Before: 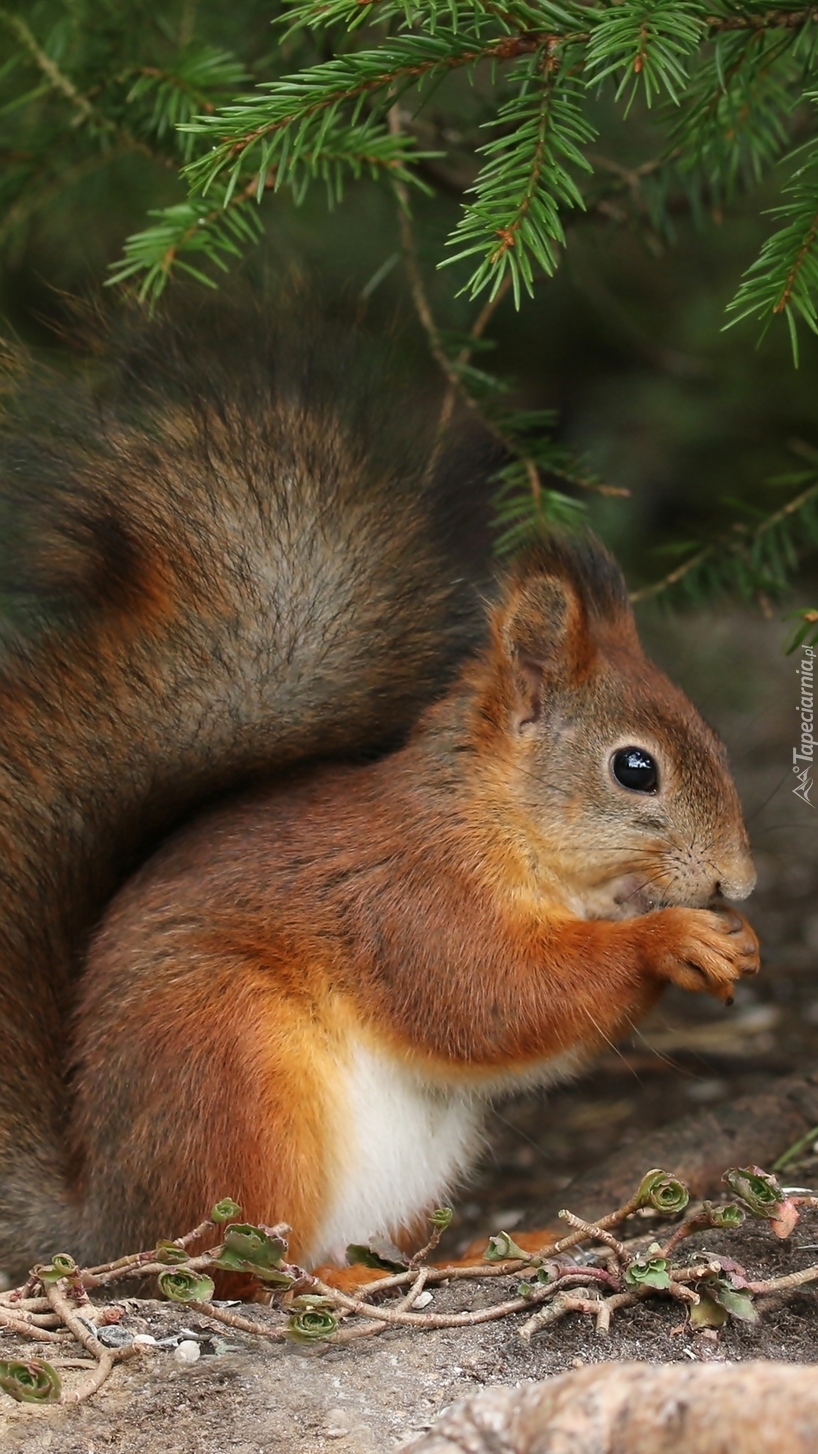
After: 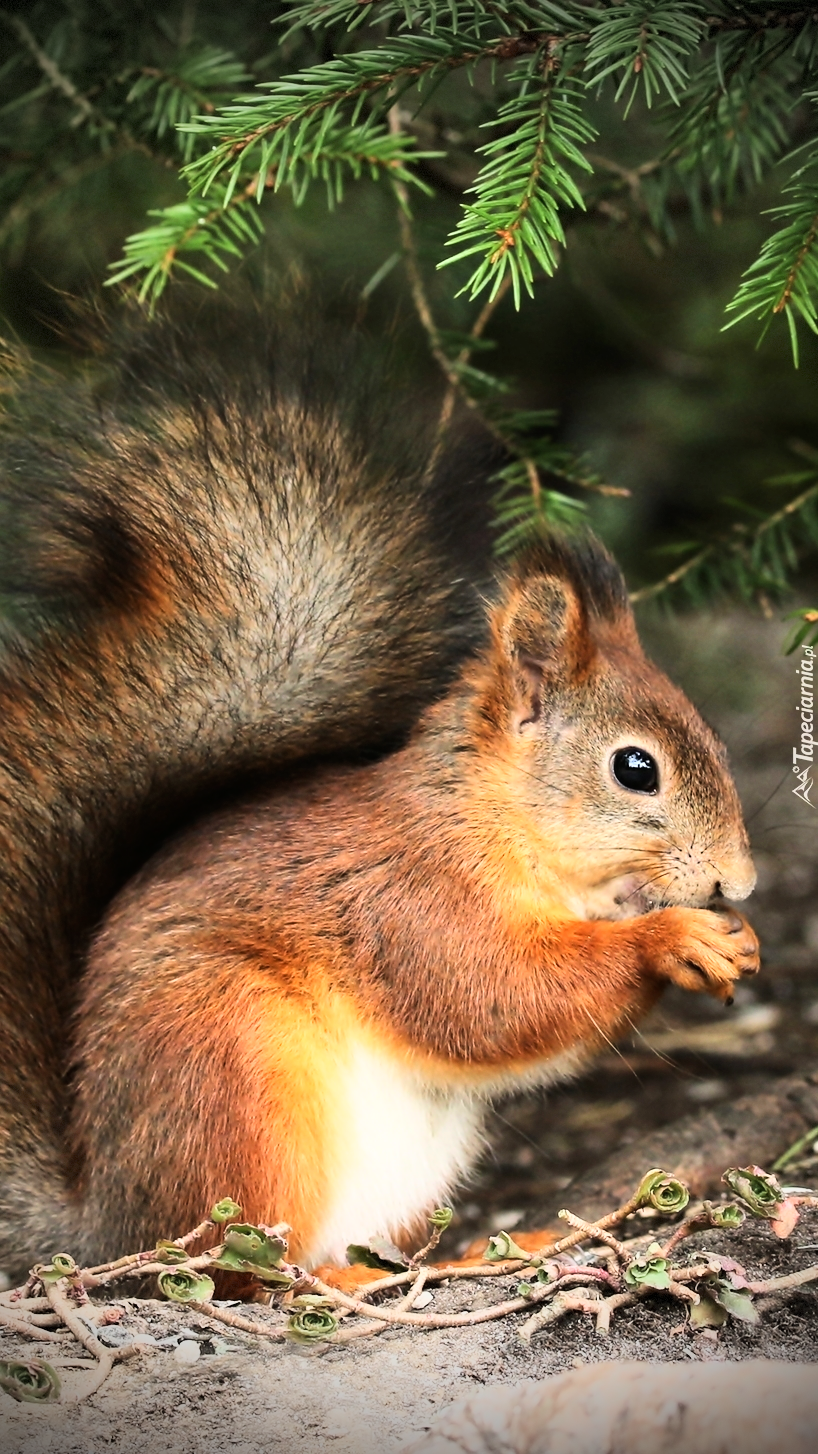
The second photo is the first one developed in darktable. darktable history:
base curve: curves: ch0 [(0, 0) (0.007, 0.004) (0.027, 0.03) (0.046, 0.07) (0.207, 0.54) (0.442, 0.872) (0.673, 0.972) (1, 1)]
vignetting: fall-off start 75.24%, brightness -0.872, width/height ratio 1.076, dithering 8-bit output
